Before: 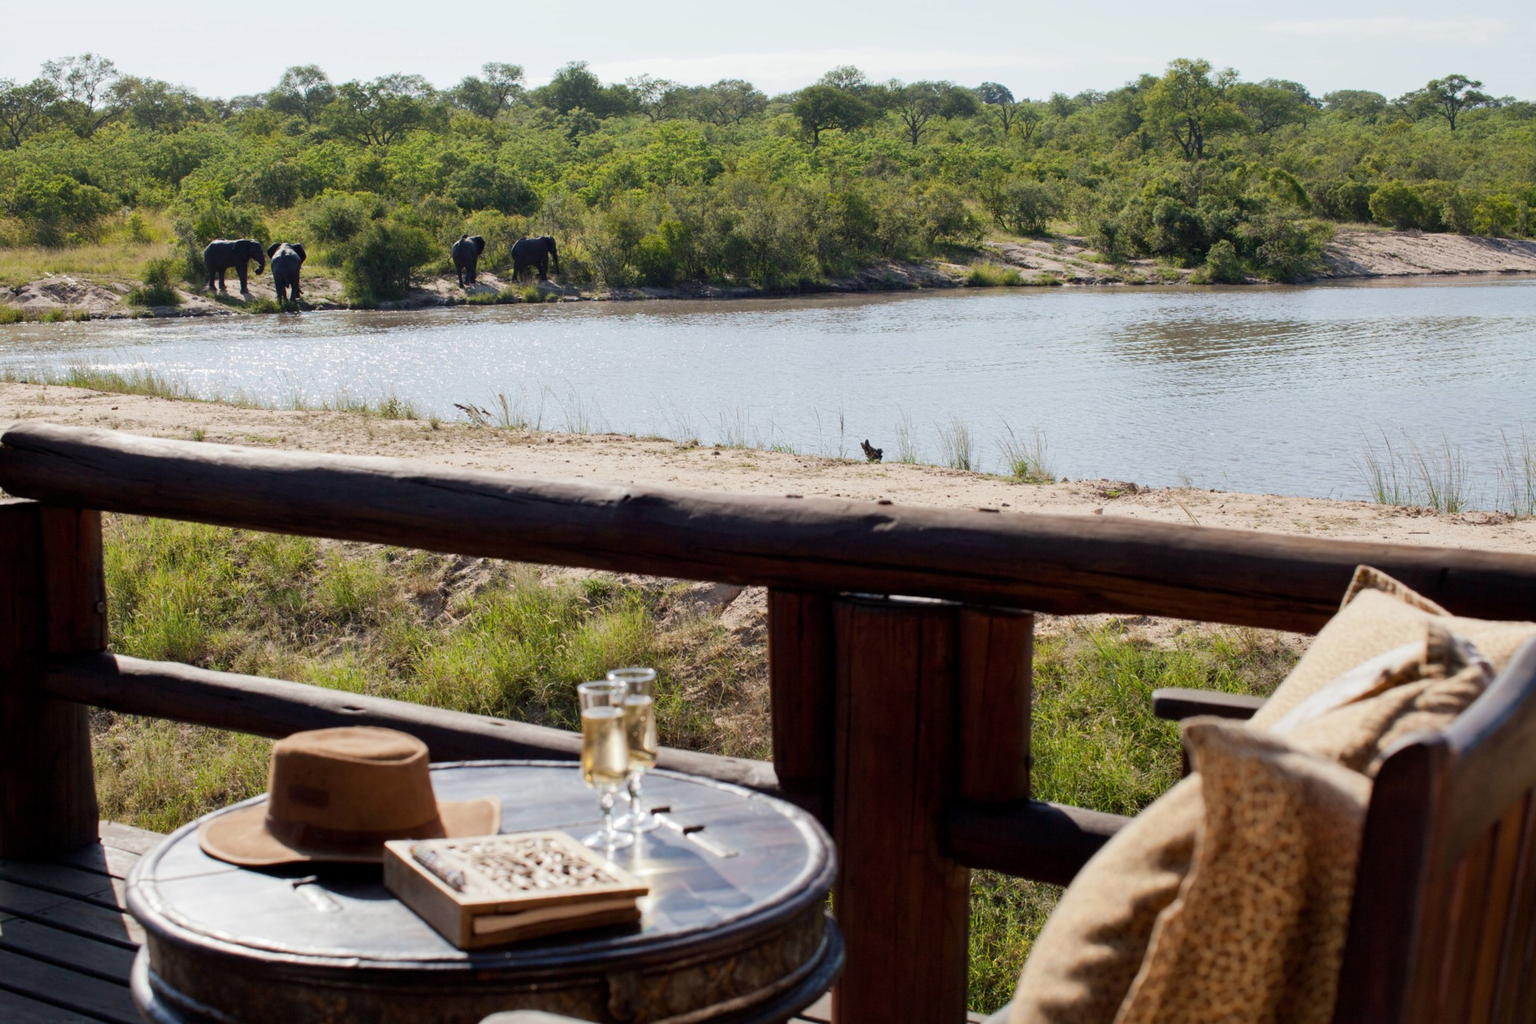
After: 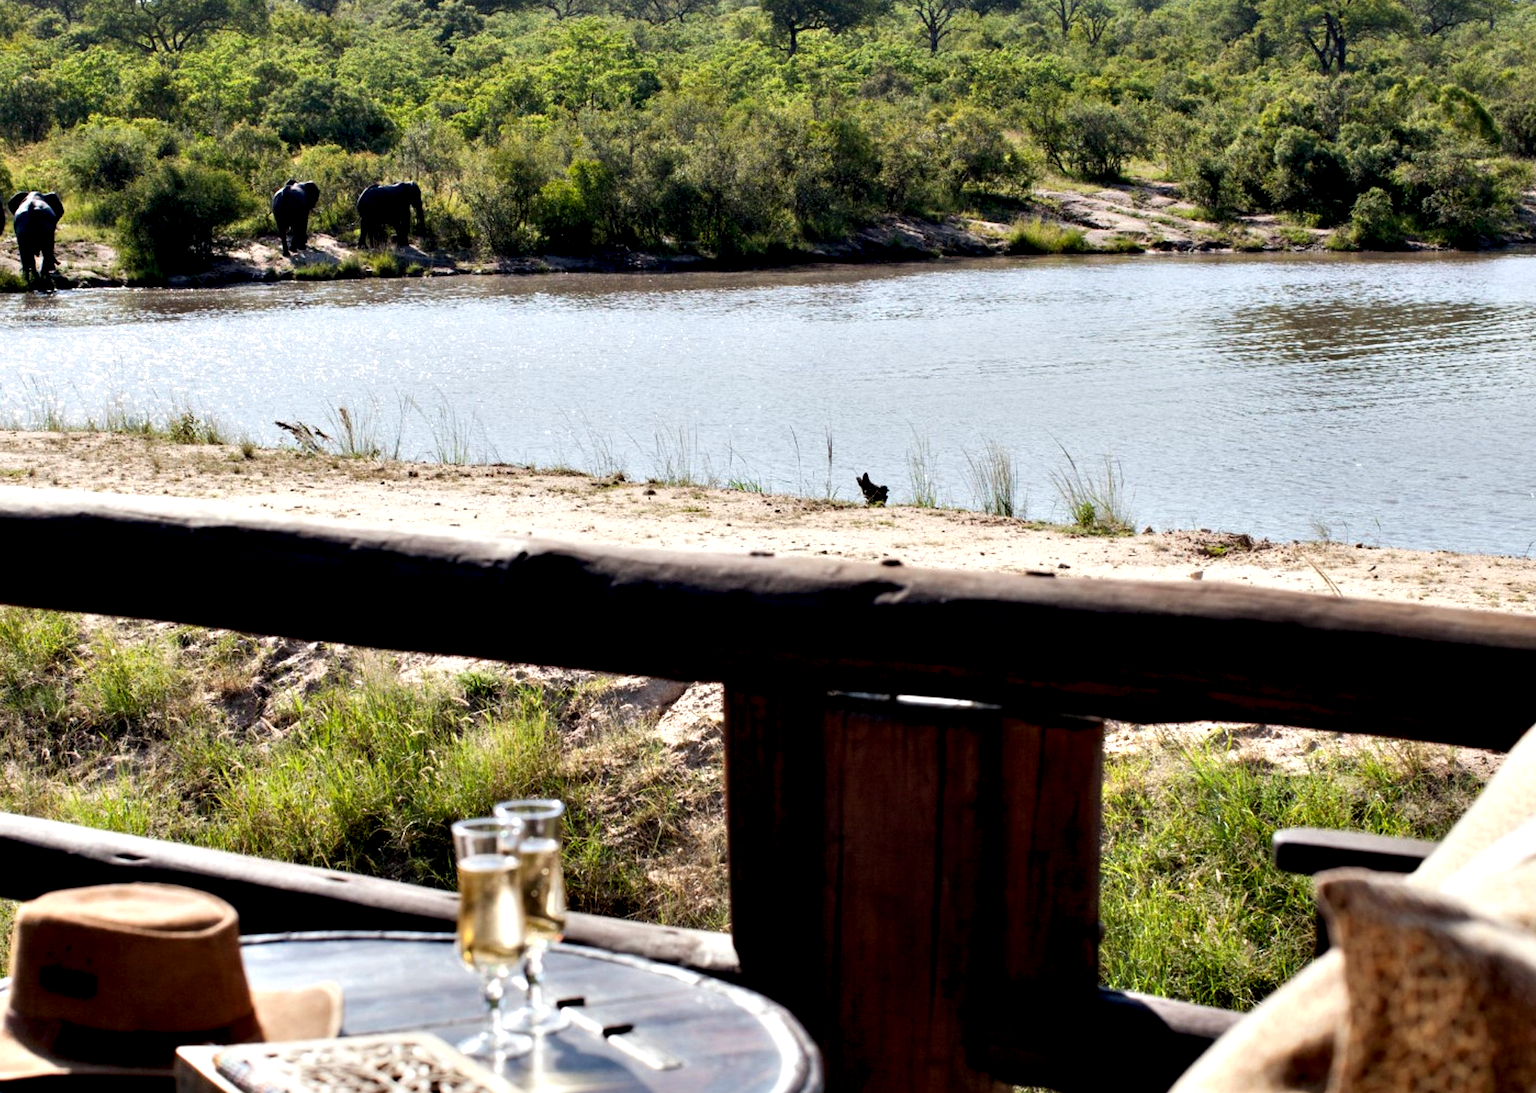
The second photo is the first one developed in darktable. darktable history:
crop and rotate: left 17.046%, top 10.659%, right 12.989%, bottom 14.553%
contrast equalizer: octaves 7, y [[0.627 ×6], [0.563 ×6], [0 ×6], [0 ×6], [0 ×6]]
